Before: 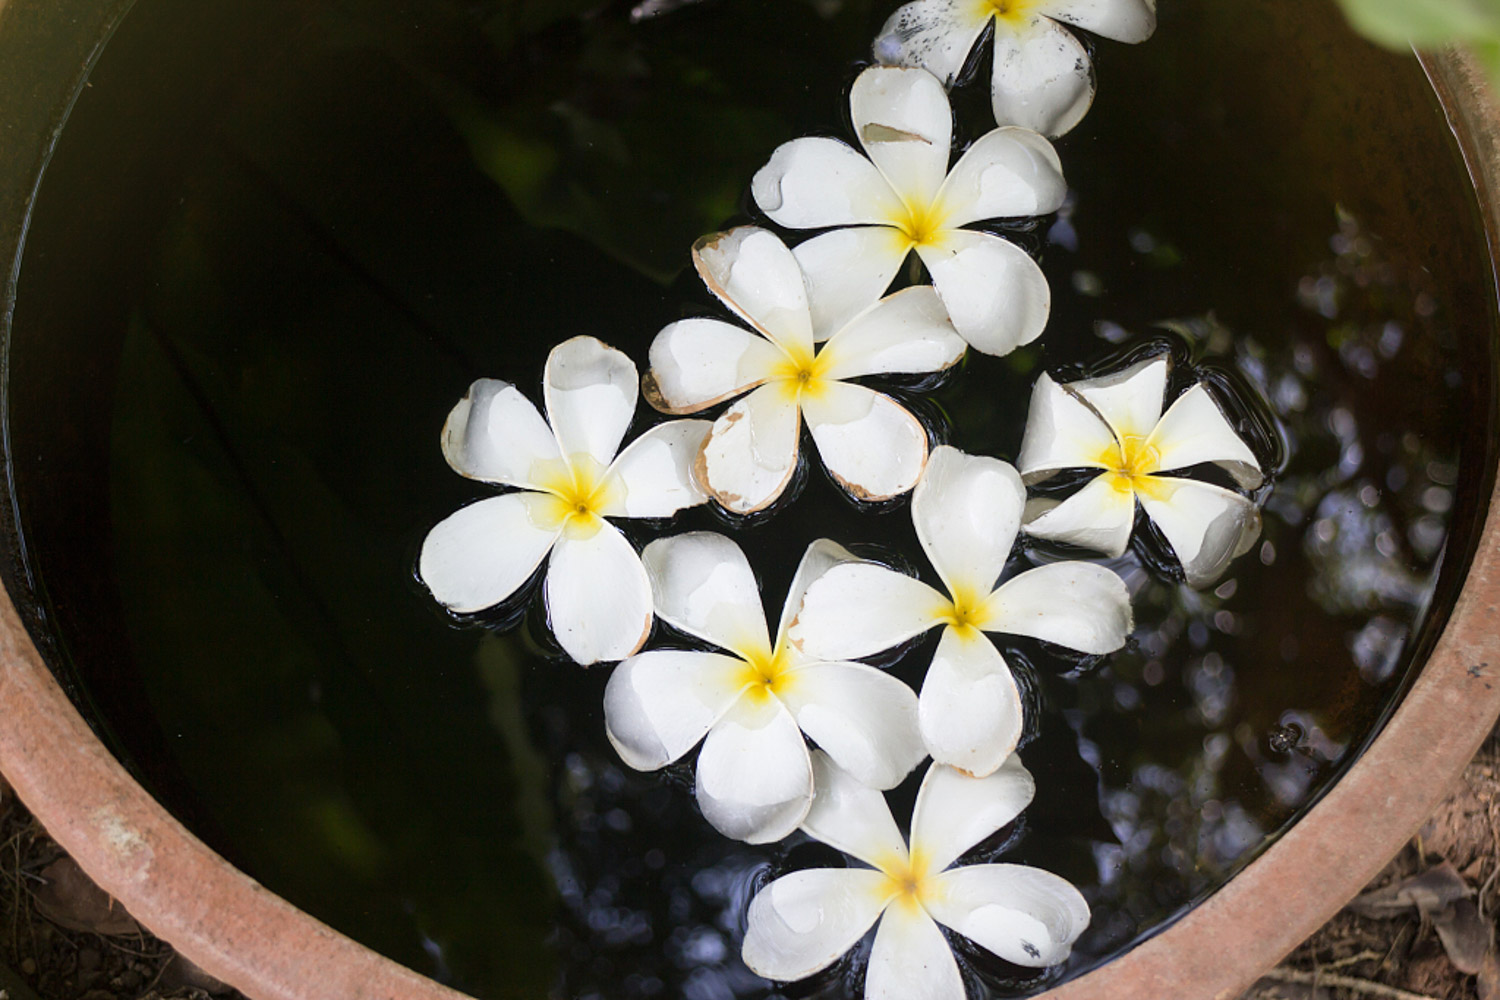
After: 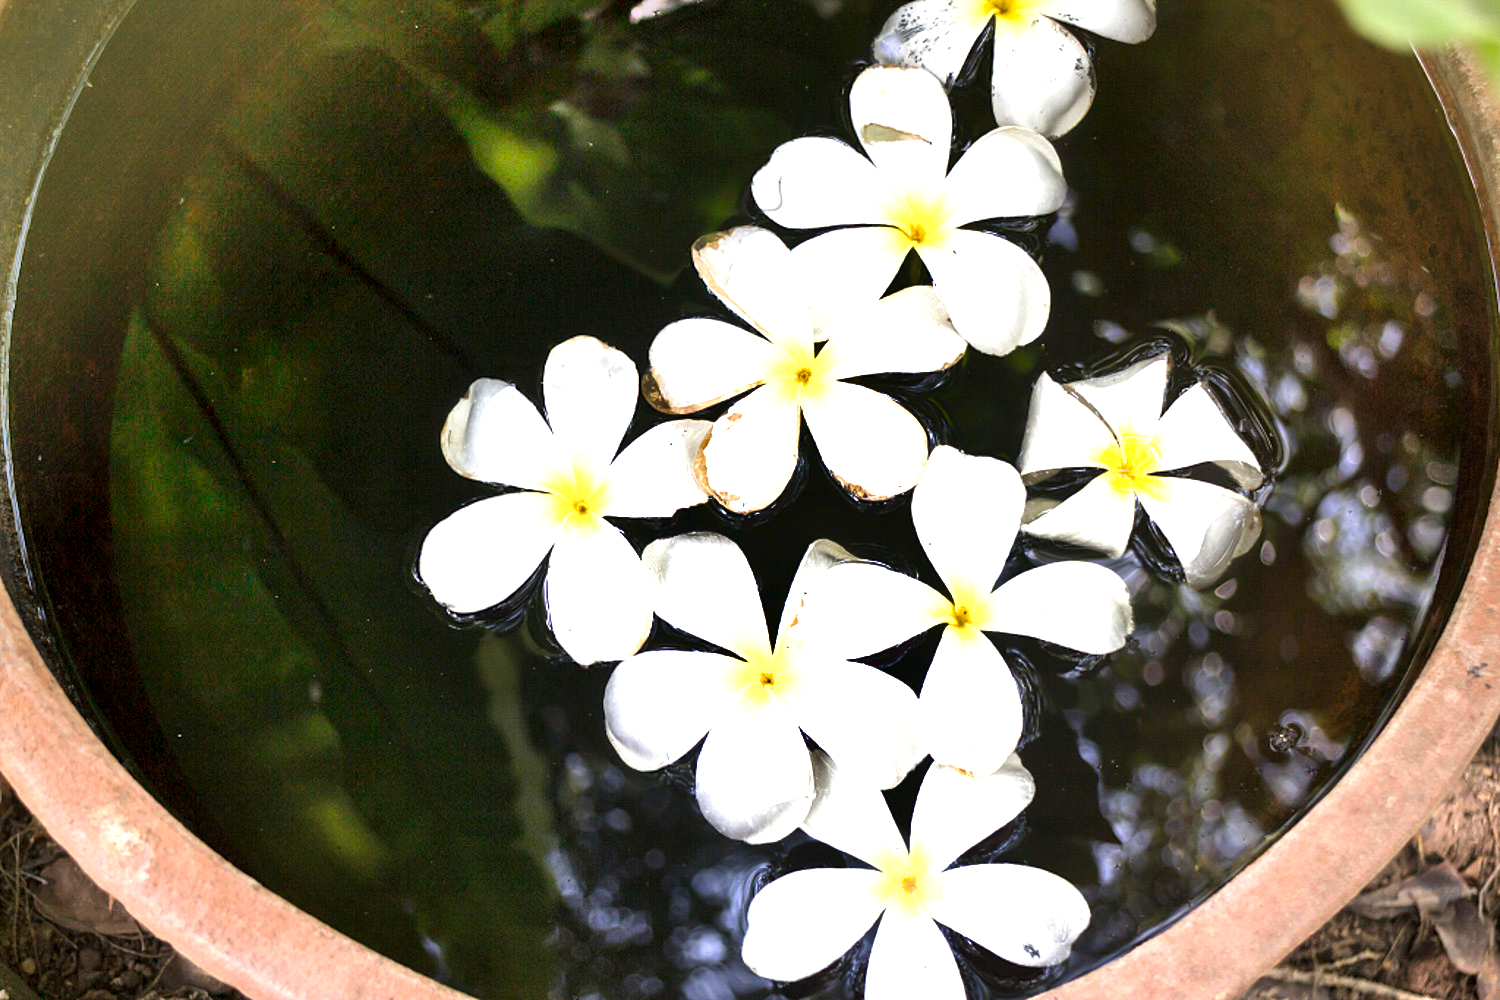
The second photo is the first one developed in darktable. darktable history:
exposure: black level correction 0.001, exposure 1.116 EV, compensate highlight preservation false
shadows and highlights: shadows 75, highlights -60.85, soften with gaussian
